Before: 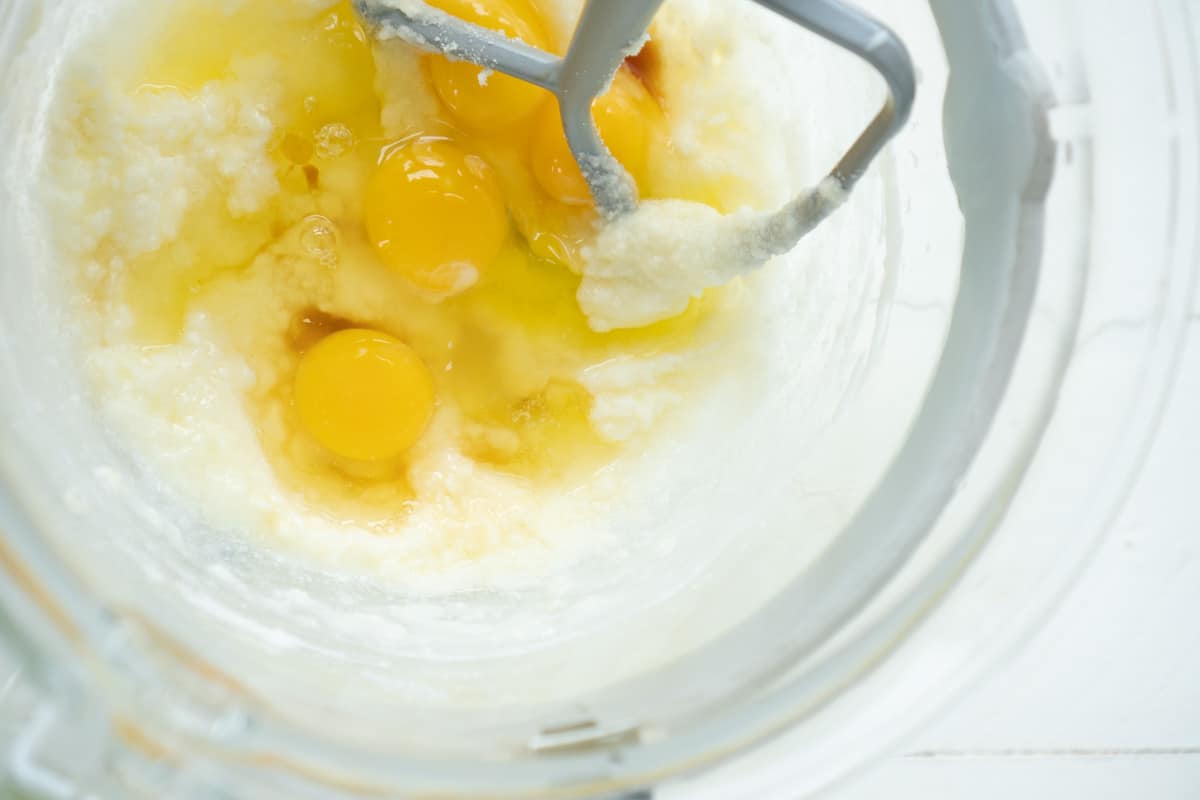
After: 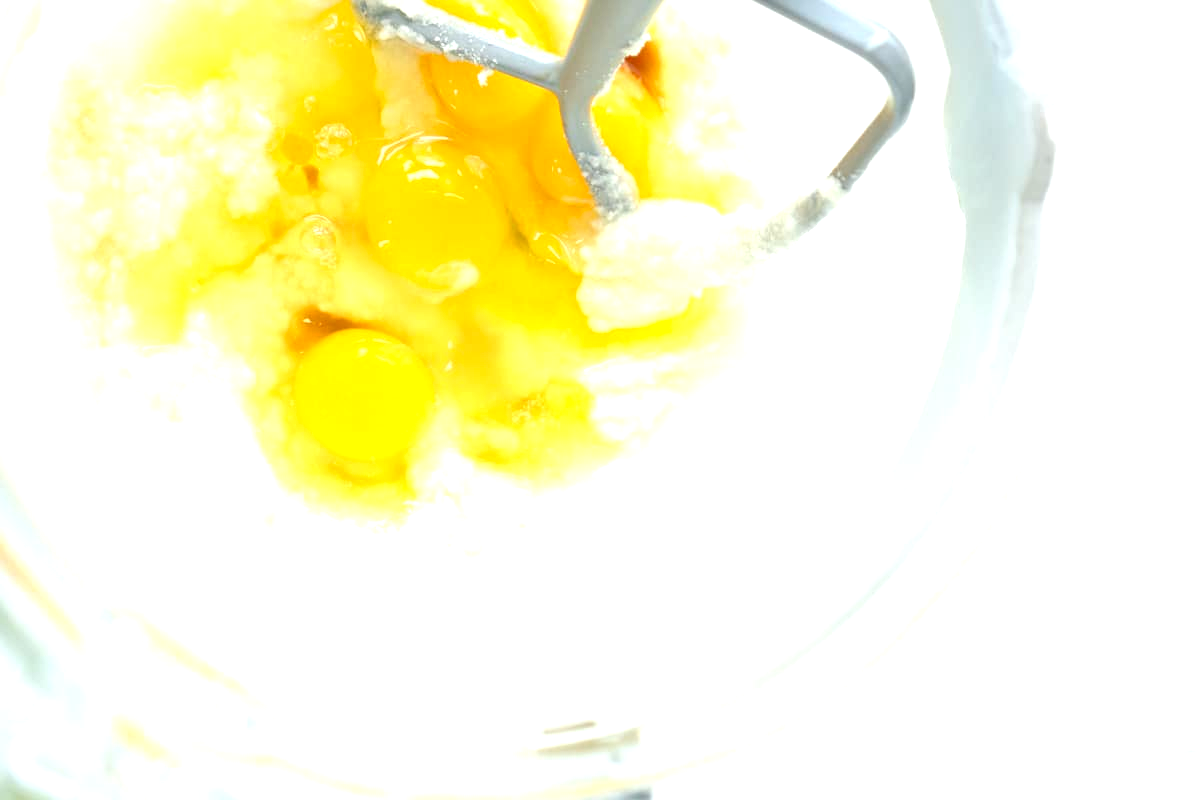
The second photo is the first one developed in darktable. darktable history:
exposure: black level correction 0.008, exposure 0.976 EV, compensate exposure bias true, compensate highlight preservation false
